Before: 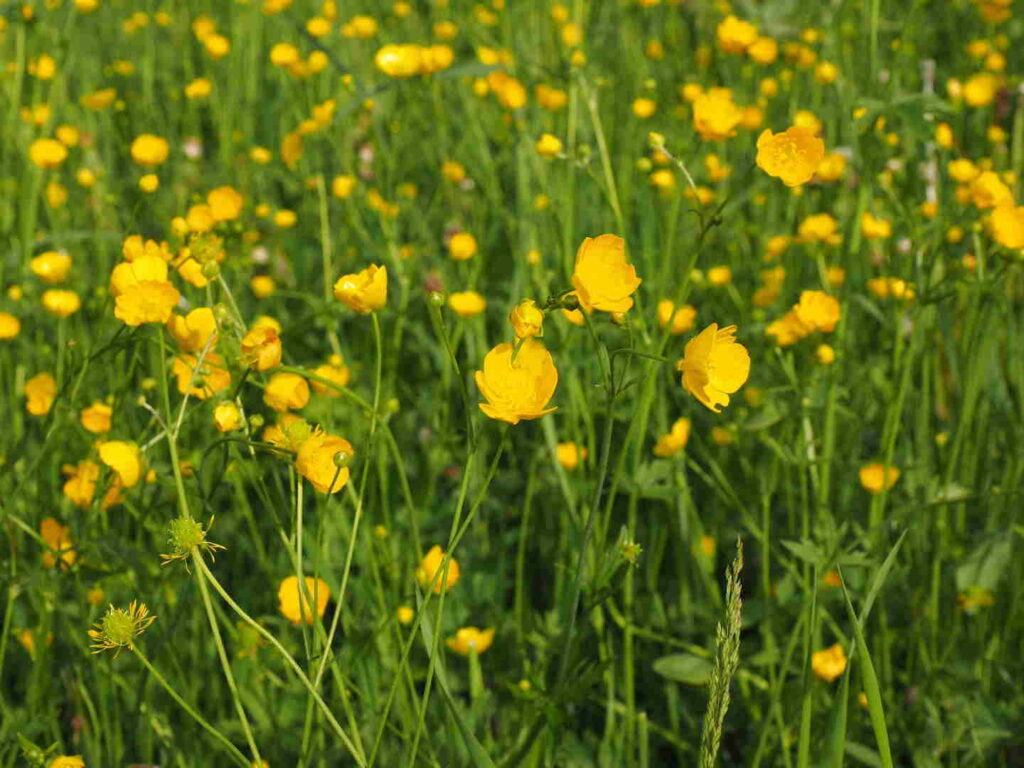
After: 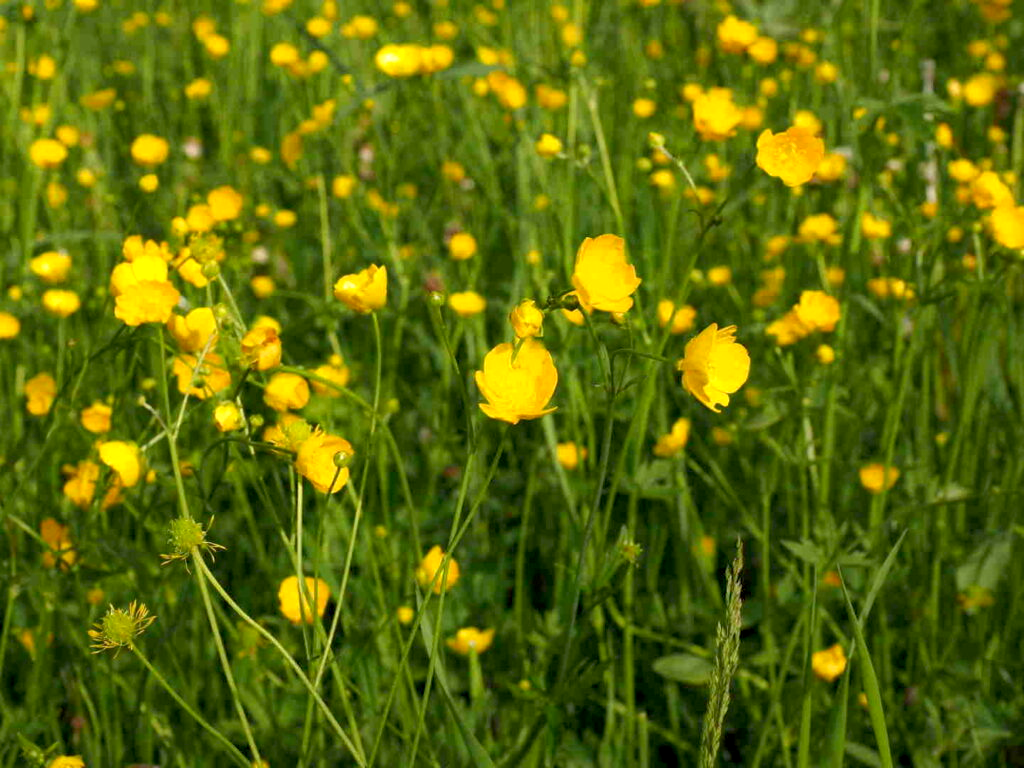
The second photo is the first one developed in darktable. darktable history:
exposure: black level correction 0.007, exposure 0.093 EV, compensate highlight preservation false
tone equalizer: -8 EV -0.001 EV, -7 EV 0.001 EV, -6 EV -0.002 EV, -5 EV -0.003 EV, -4 EV -0.062 EV, -3 EV -0.222 EV, -2 EV -0.267 EV, -1 EV 0.105 EV, +0 EV 0.303 EV
